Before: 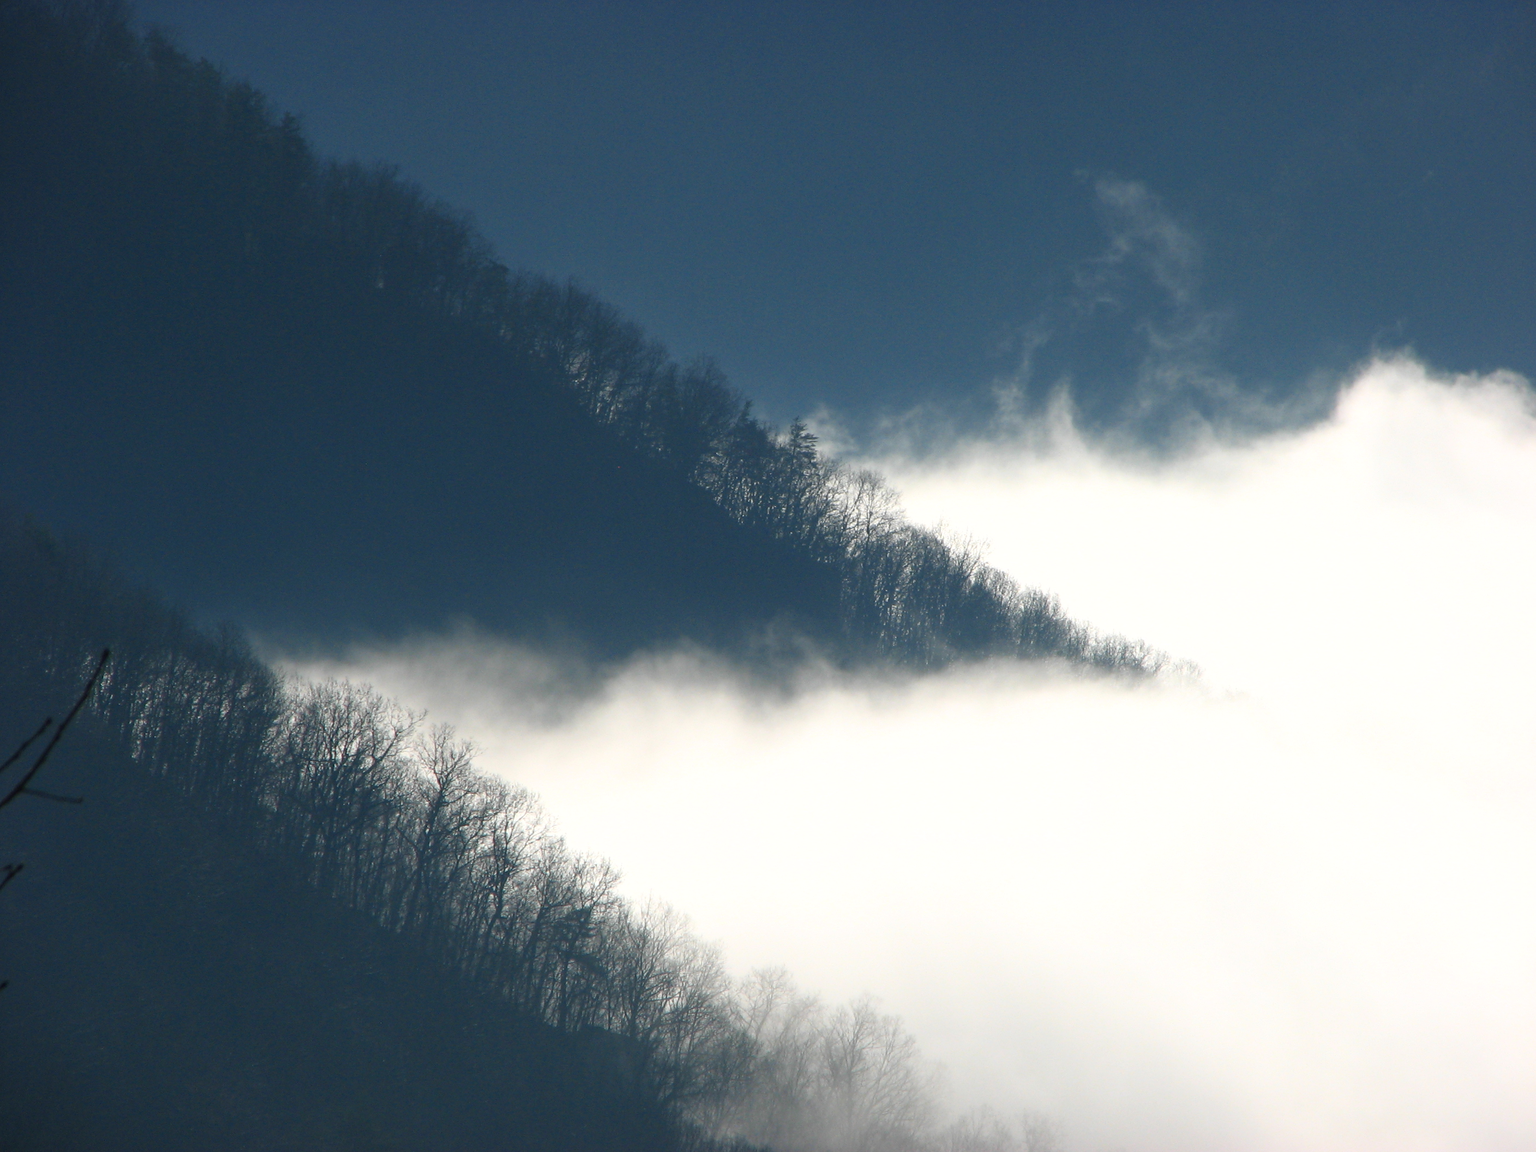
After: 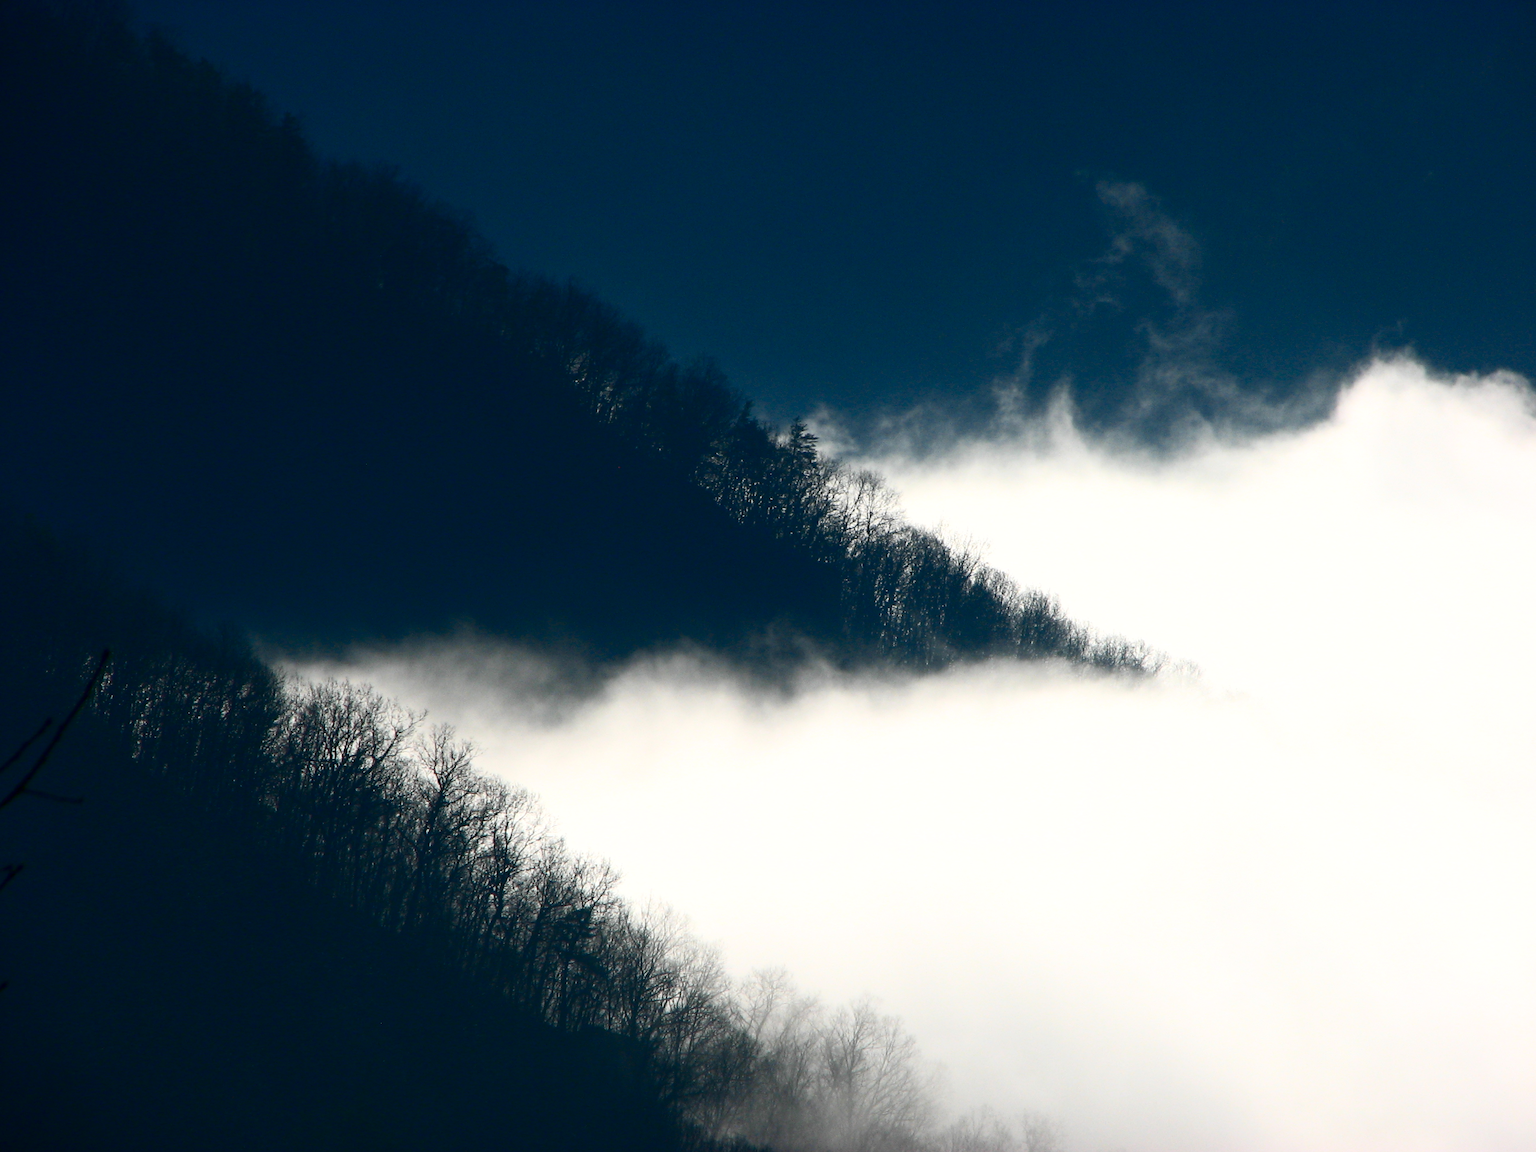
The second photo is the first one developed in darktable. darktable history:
contrast brightness saturation: contrast 0.239, brightness -0.235, saturation 0.141
color balance rgb: perceptual saturation grading › global saturation 0.614%, perceptual saturation grading › highlights -15.492%, perceptual saturation grading › shadows 24.371%
